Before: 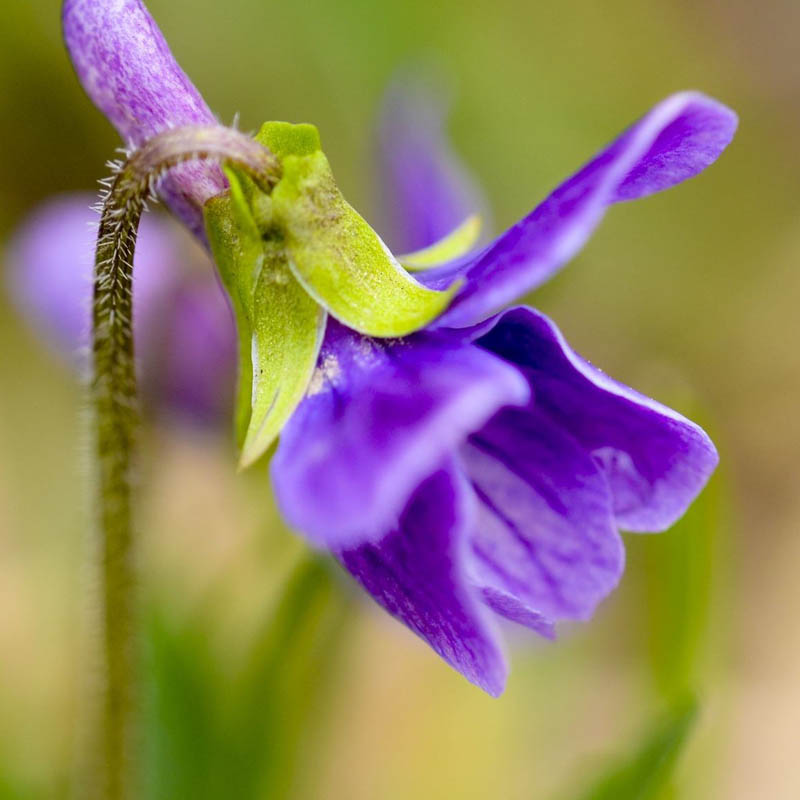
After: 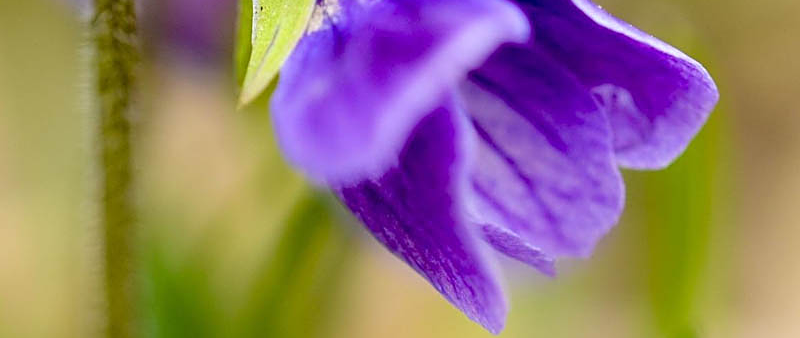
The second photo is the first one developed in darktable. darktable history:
sharpen: on, module defaults
crop: top 45.38%, bottom 12.249%
